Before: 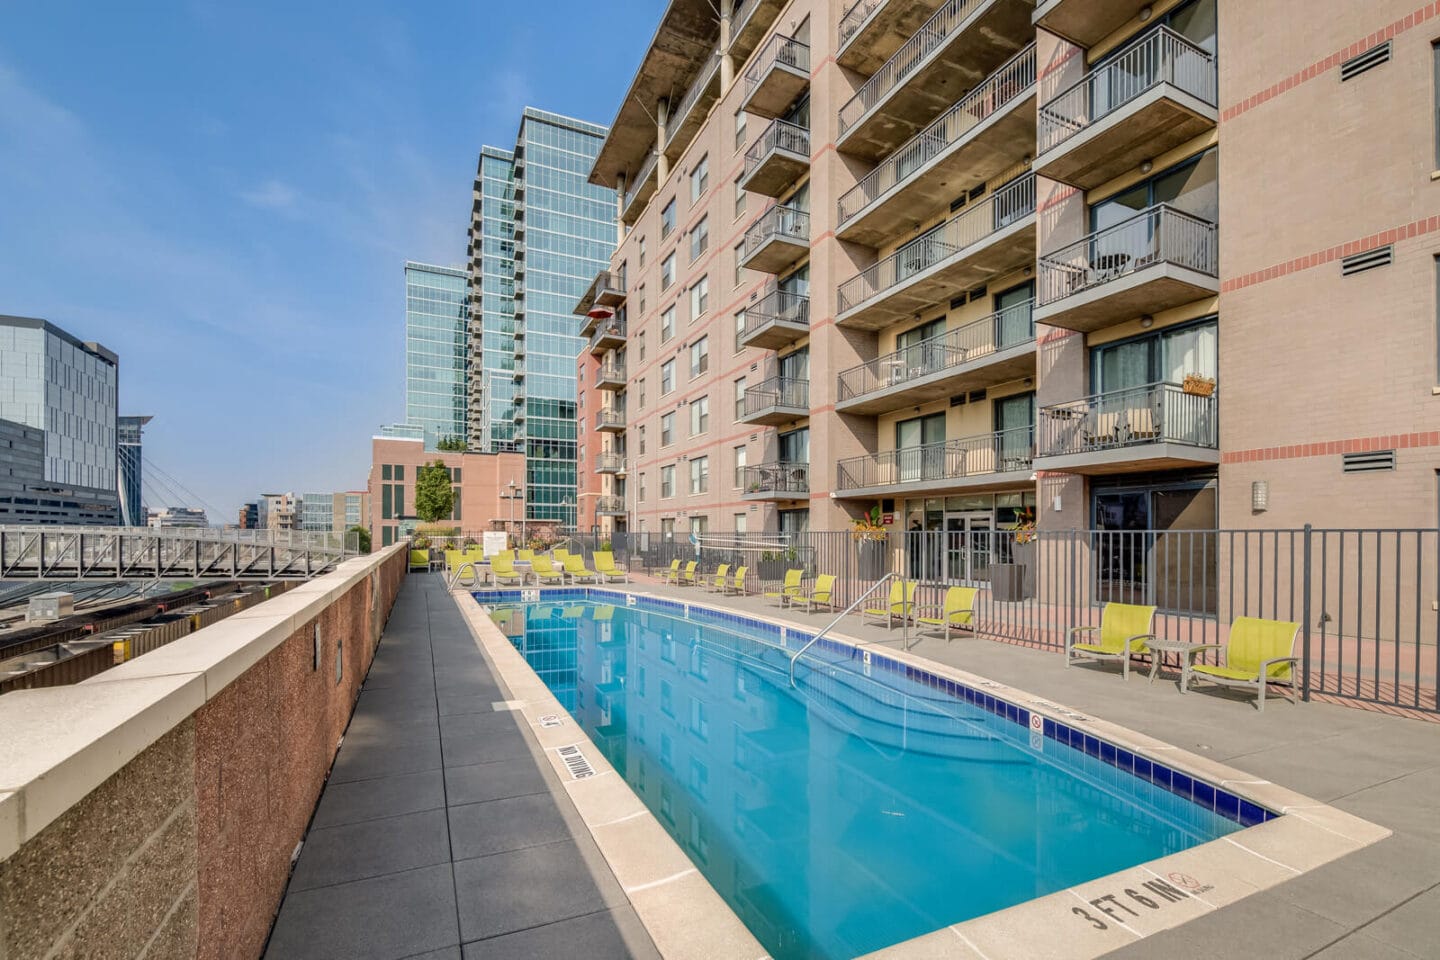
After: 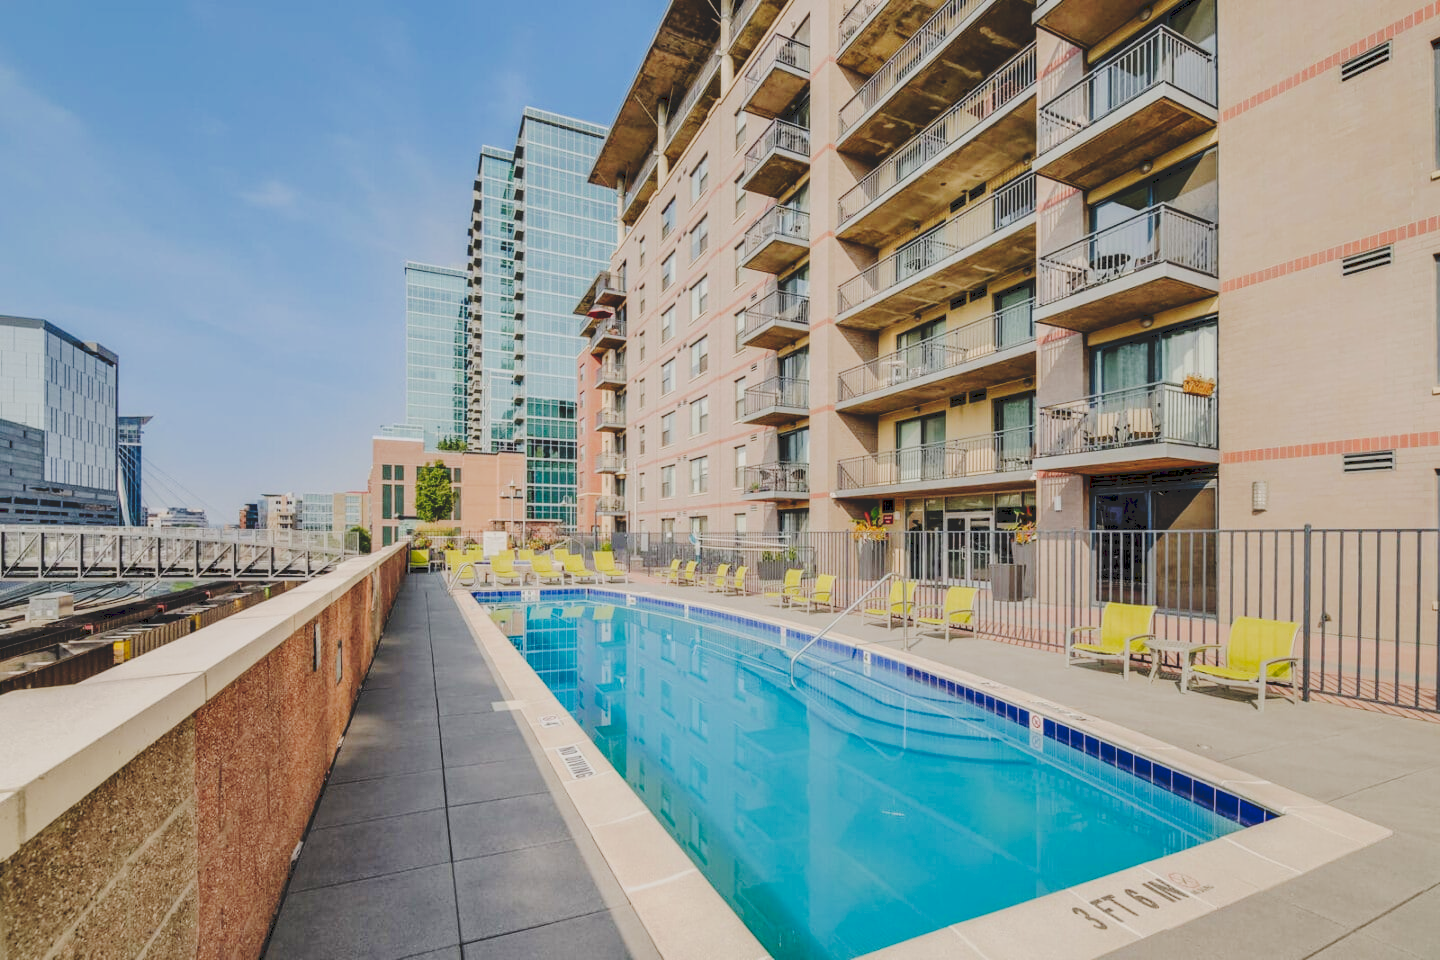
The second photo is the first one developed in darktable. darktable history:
filmic rgb: middle gray luminance 18.42%, black relative exposure -10.5 EV, white relative exposure 3.4 EV, threshold 6 EV, target black luminance 0%, hardness 6.03, latitude 99%, contrast 0.847, shadows ↔ highlights balance 0.505%, add noise in highlights 0, preserve chrominance max RGB, color science v3 (2019), use custom middle-gray values true, iterations of high-quality reconstruction 0, contrast in highlights soft, enable highlight reconstruction true
tone curve: curves: ch0 [(0, 0) (0.003, 0.14) (0.011, 0.141) (0.025, 0.141) (0.044, 0.142) (0.069, 0.146) (0.1, 0.151) (0.136, 0.16) (0.177, 0.182) (0.224, 0.214) (0.277, 0.272) (0.335, 0.35) (0.399, 0.453) (0.468, 0.548) (0.543, 0.634) (0.623, 0.715) (0.709, 0.778) (0.801, 0.848) (0.898, 0.902) (1, 1)], preserve colors none
